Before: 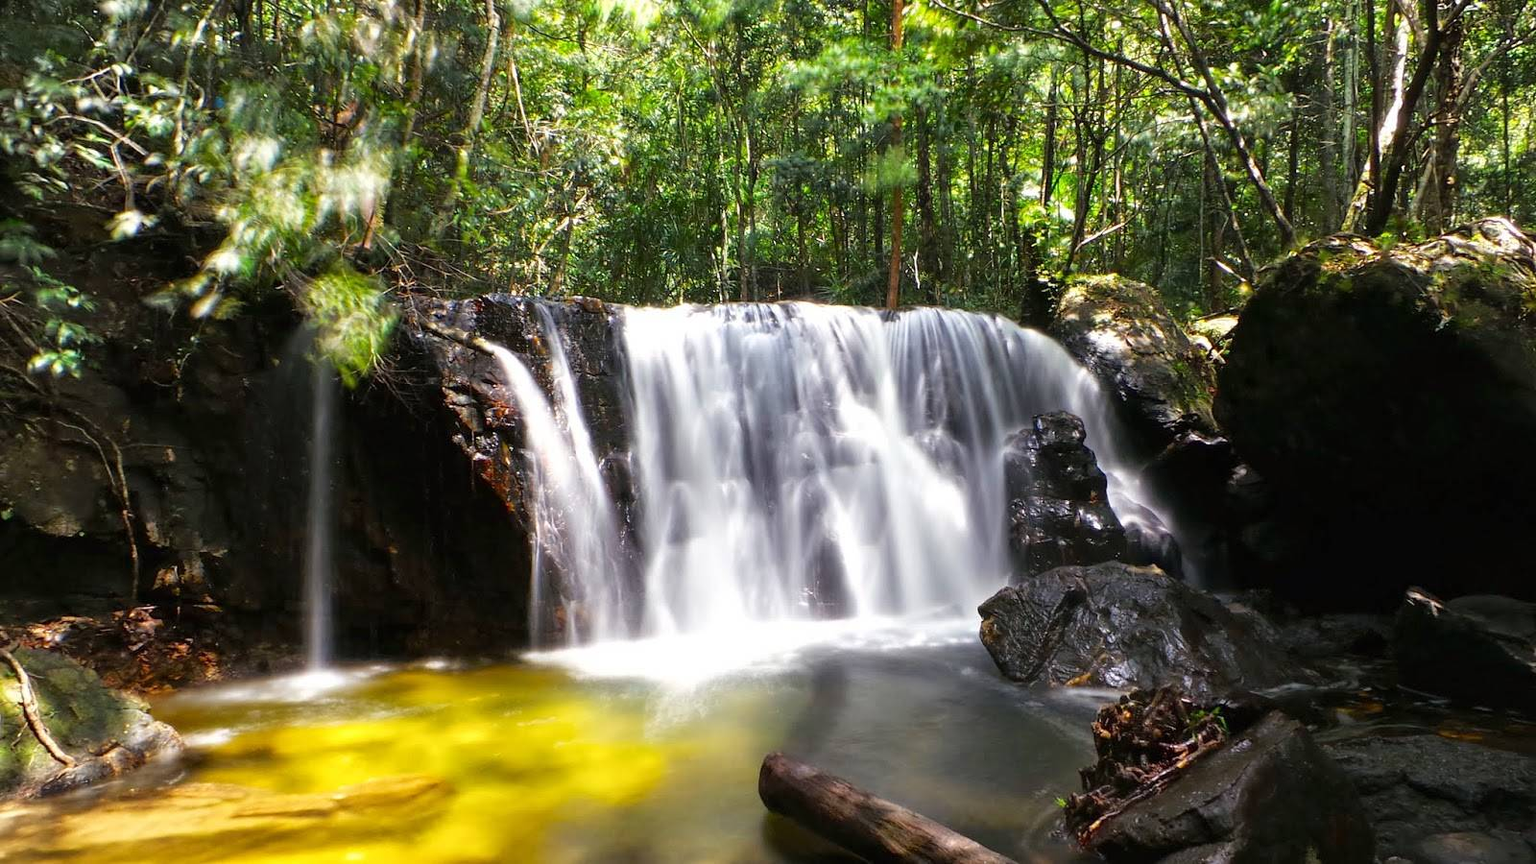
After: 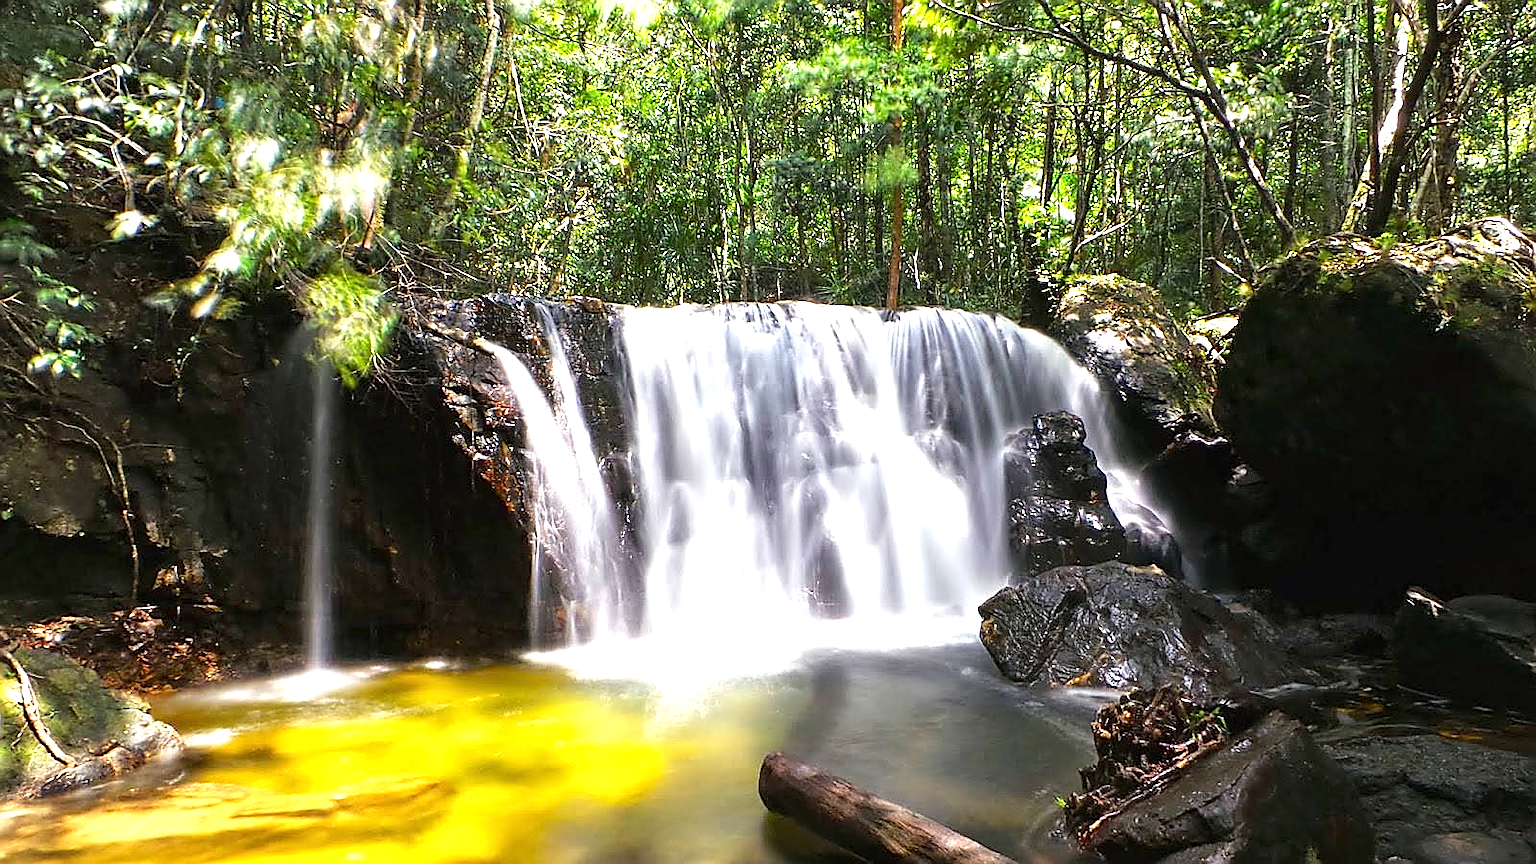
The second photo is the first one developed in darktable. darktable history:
exposure: black level correction 0, exposure 0.7 EV, compensate highlight preservation false
sharpen: radius 1.4, amount 1.25, threshold 0.7
